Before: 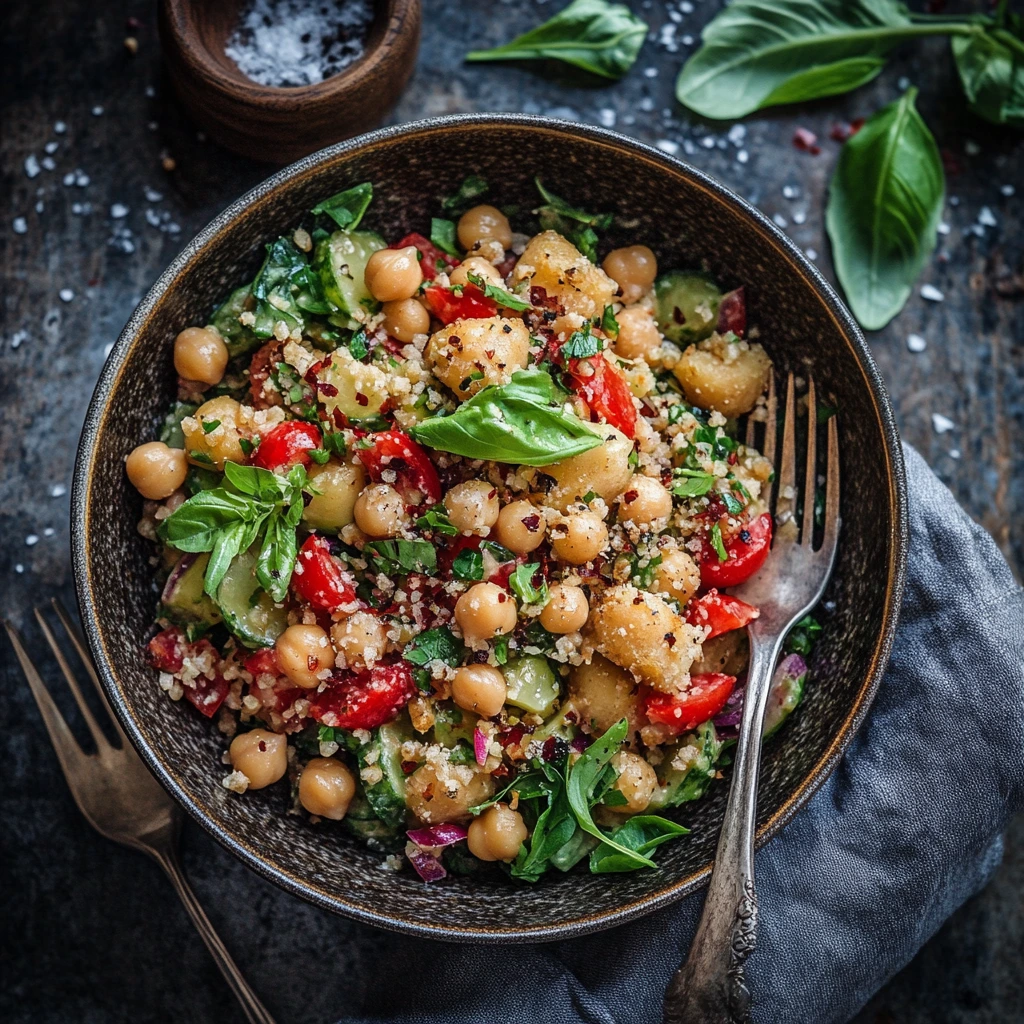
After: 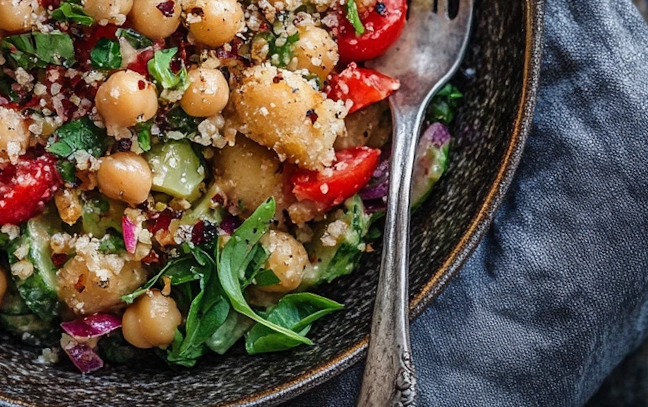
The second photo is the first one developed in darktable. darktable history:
crop and rotate: left 35.509%, top 50.238%, bottom 4.934%
rotate and perspective: rotation -3.52°, crop left 0.036, crop right 0.964, crop top 0.081, crop bottom 0.919
